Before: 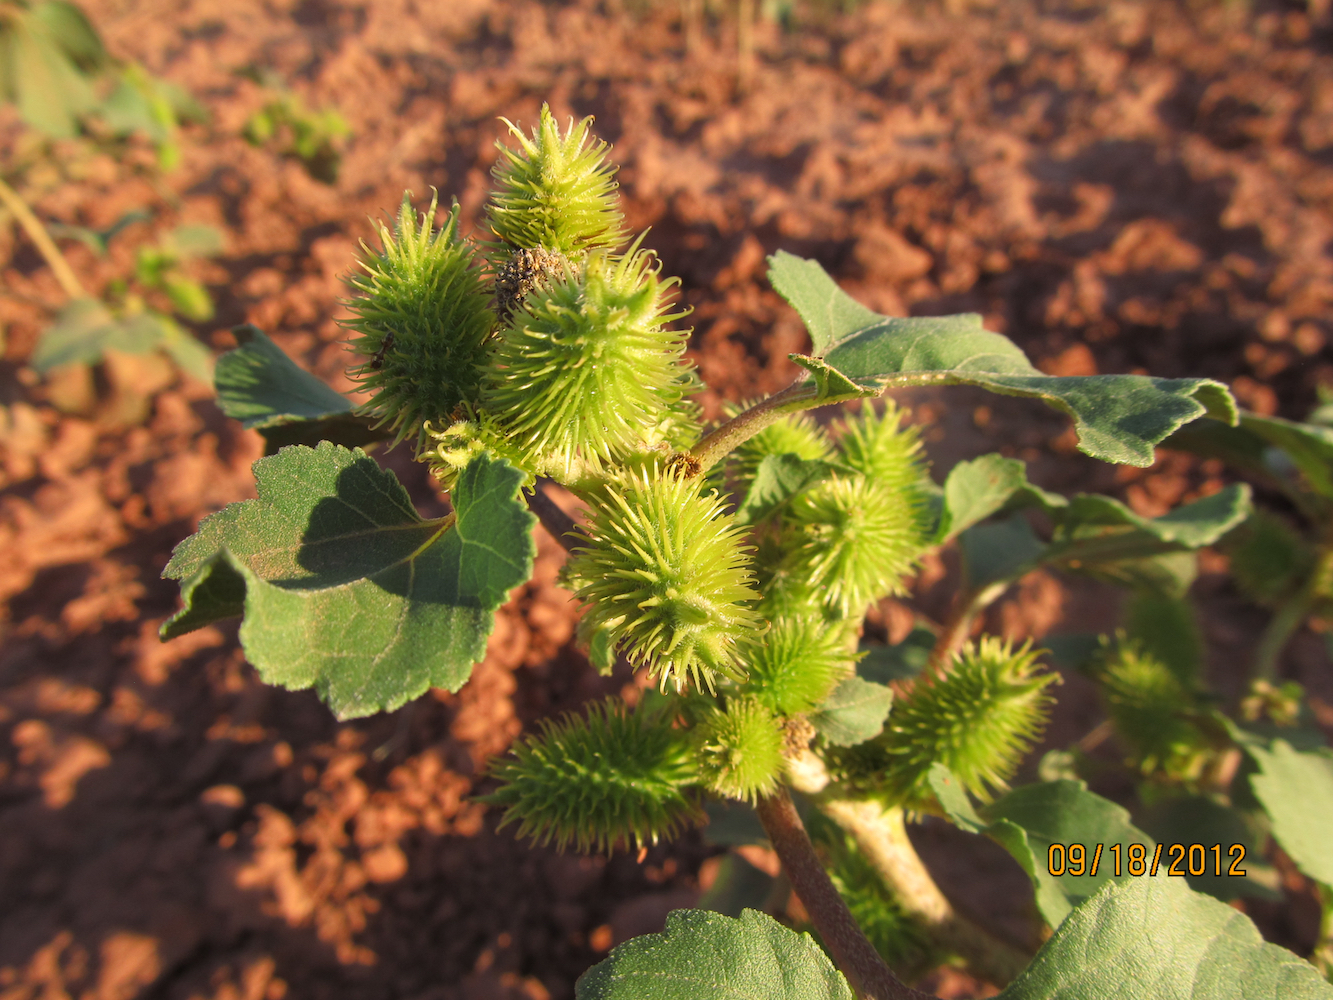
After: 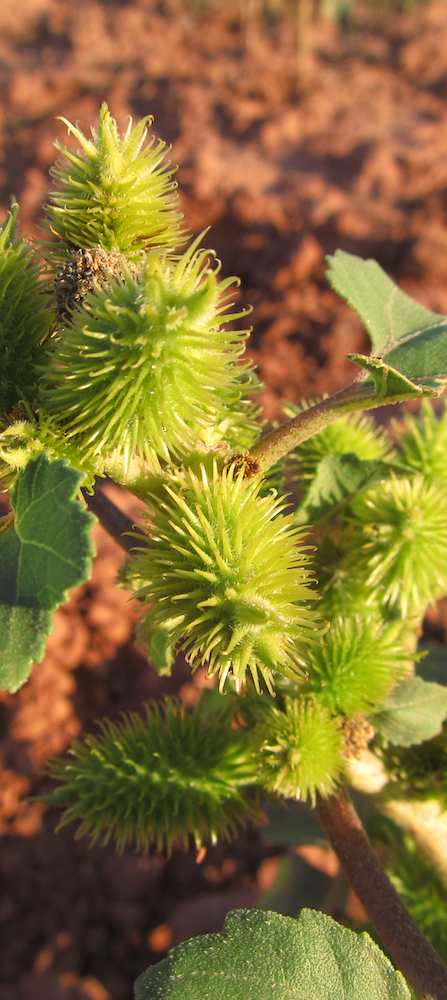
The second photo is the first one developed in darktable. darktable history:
crop: left 33.111%, right 33.303%
